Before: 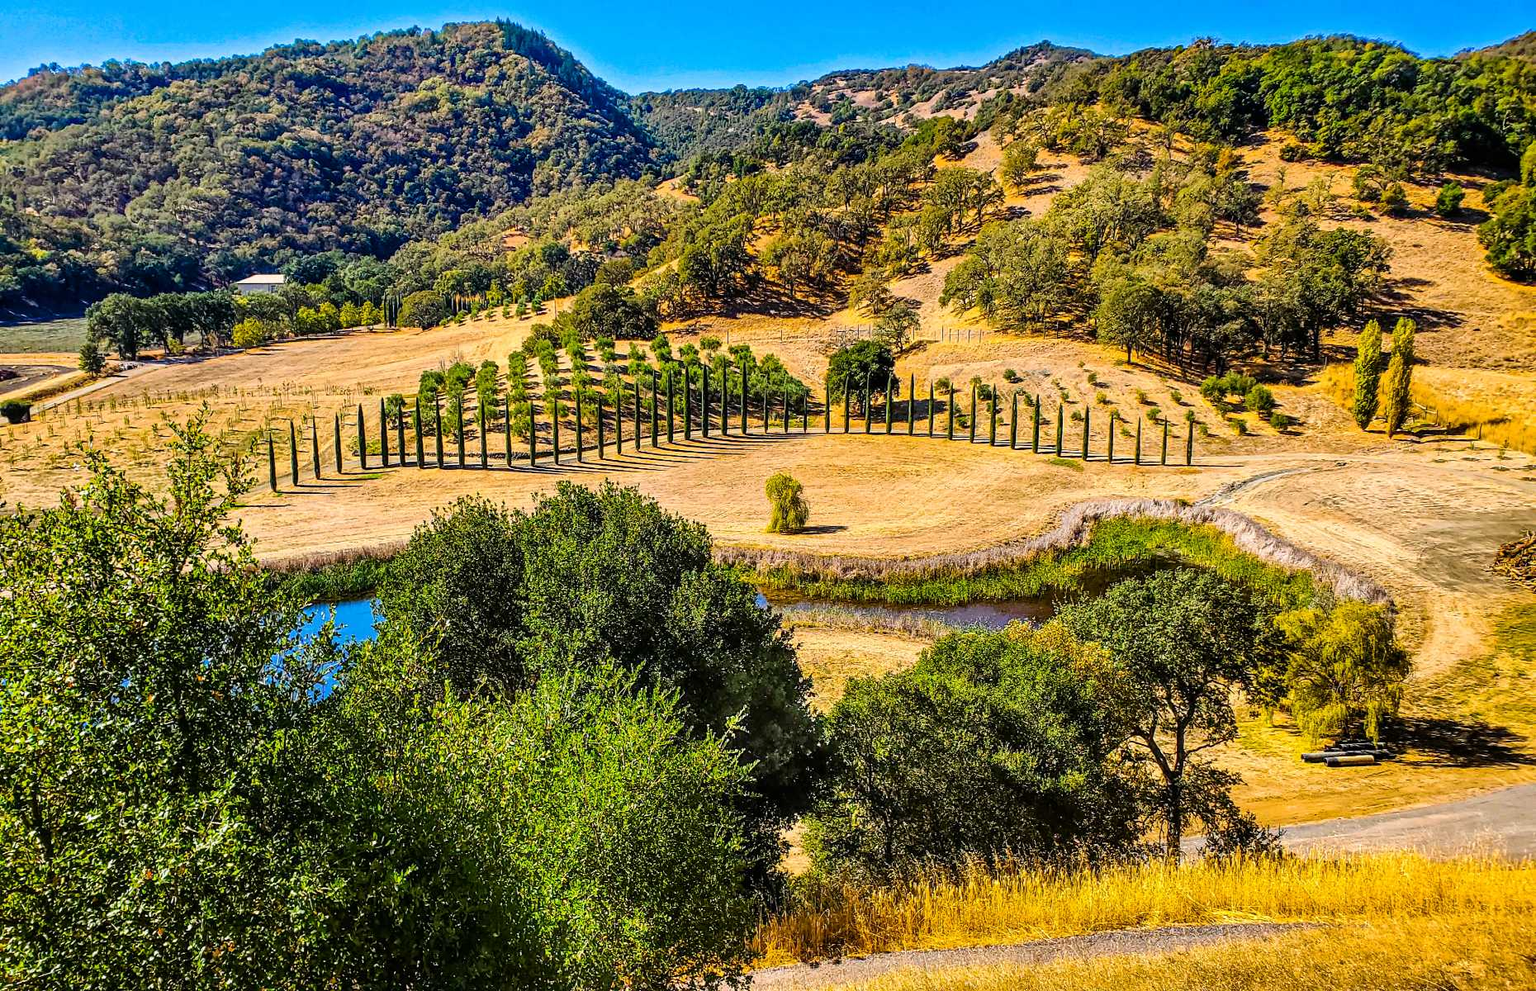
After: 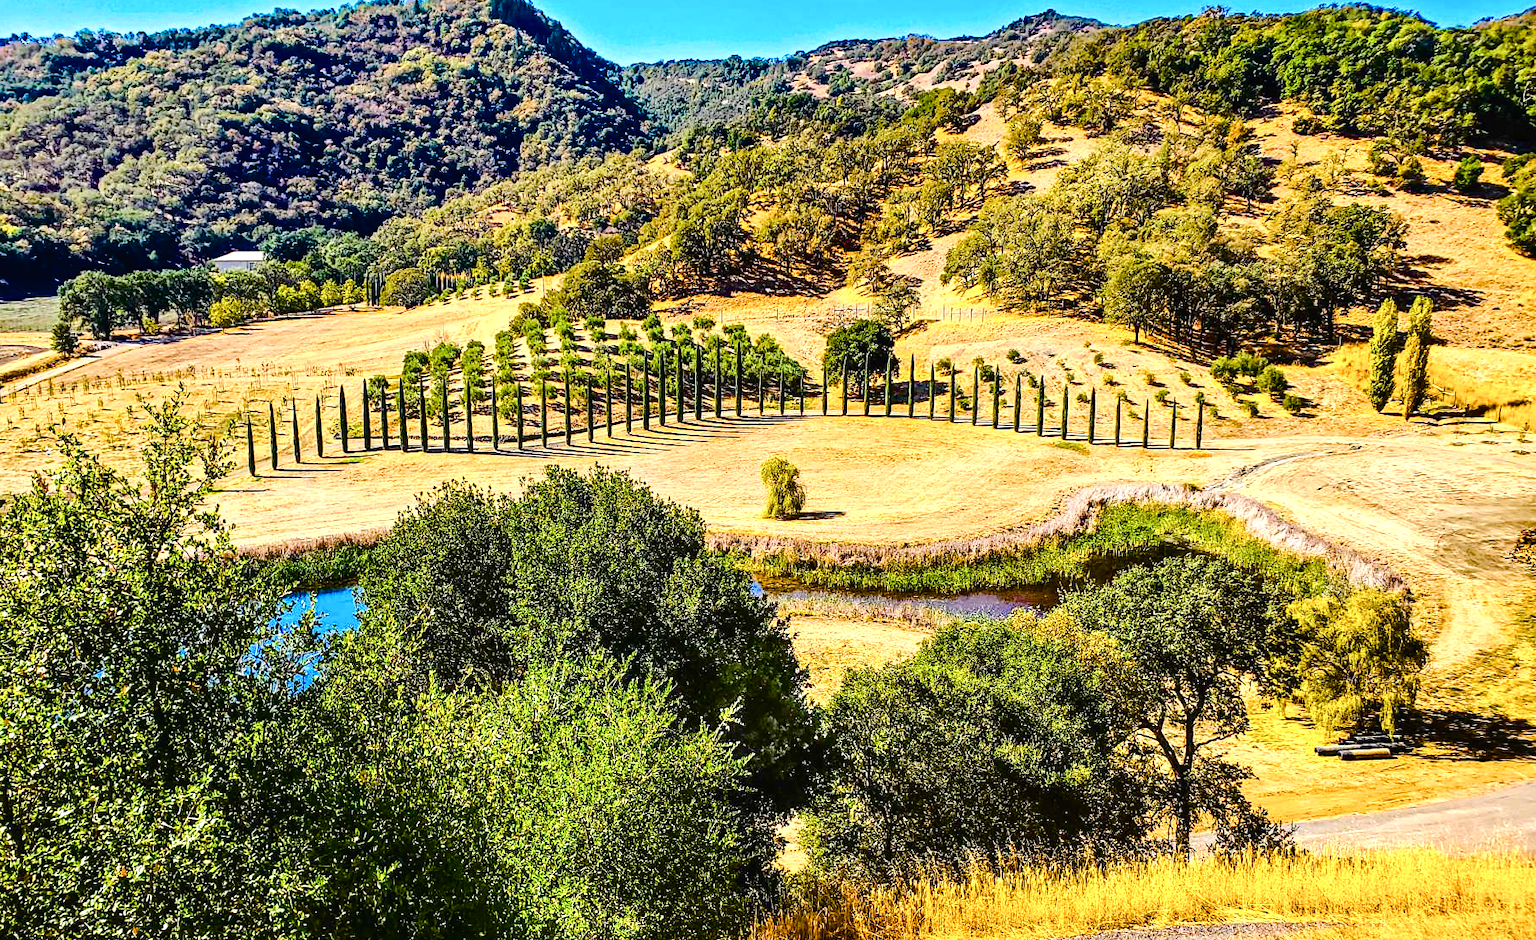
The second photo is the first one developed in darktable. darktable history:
crop: left 1.954%, top 3.234%, right 1.11%, bottom 4.845%
color balance rgb: perceptual saturation grading › global saturation 40.935%, perceptual saturation grading › highlights -50.09%, perceptual saturation grading › shadows 30.022%, global vibrance -0.82%, saturation formula JzAzBz (2021)
tone curve: curves: ch0 [(0, 0) (0.003, 0.015) (0.011, 0.021) (0.025, 0.032) (0.044, 0.046) (0.069, 0.062) (0.1, 0.08) (0.136, 0.117) (0.177, 0.165) (0.224, 0.221) (0.277, 0.298) (0.335, 0.385) (0.399, 0.469) (0.468, 0.558) (0.543, 0.637) (0.623, 0.708) (0.709, 0.771) (0.801, 0.84) (0.898, 0.907) (1, 1)], color space Lab, independent channels, preserve colors none
exposure: black level correction 0, exposure 0.499 EV, compensate highlight preservation false
